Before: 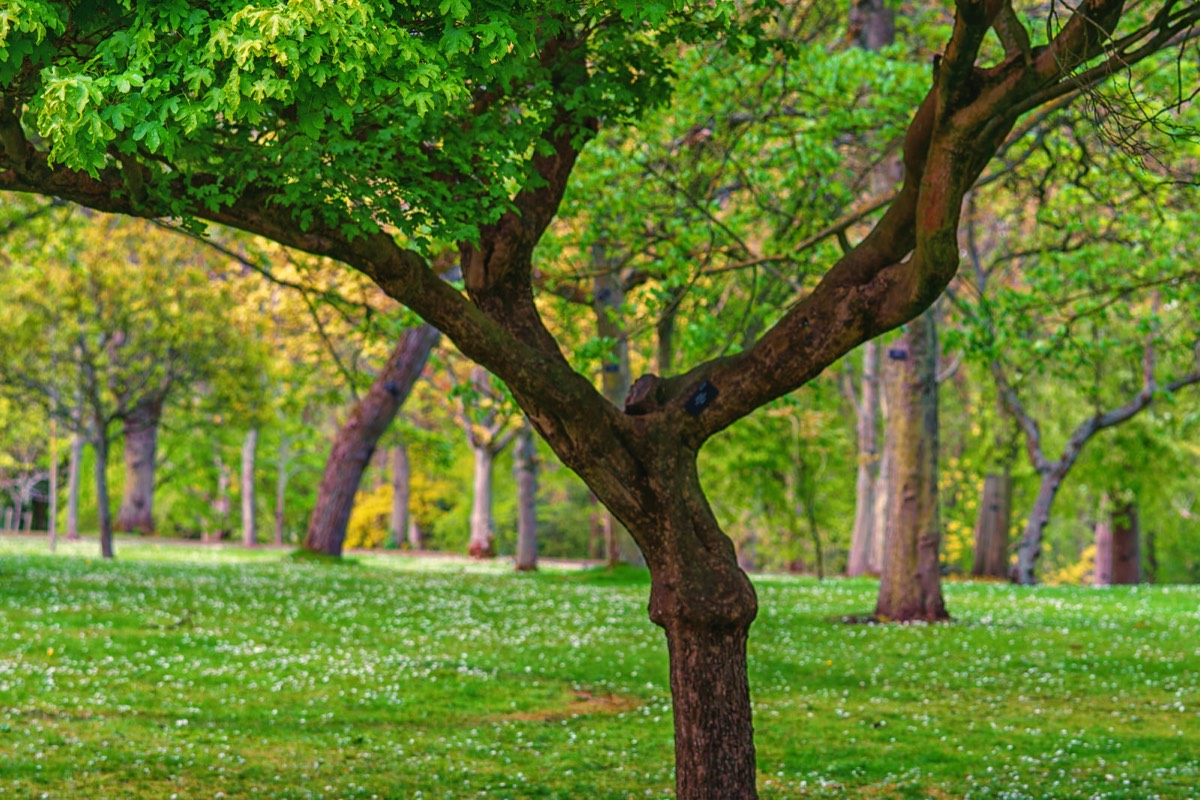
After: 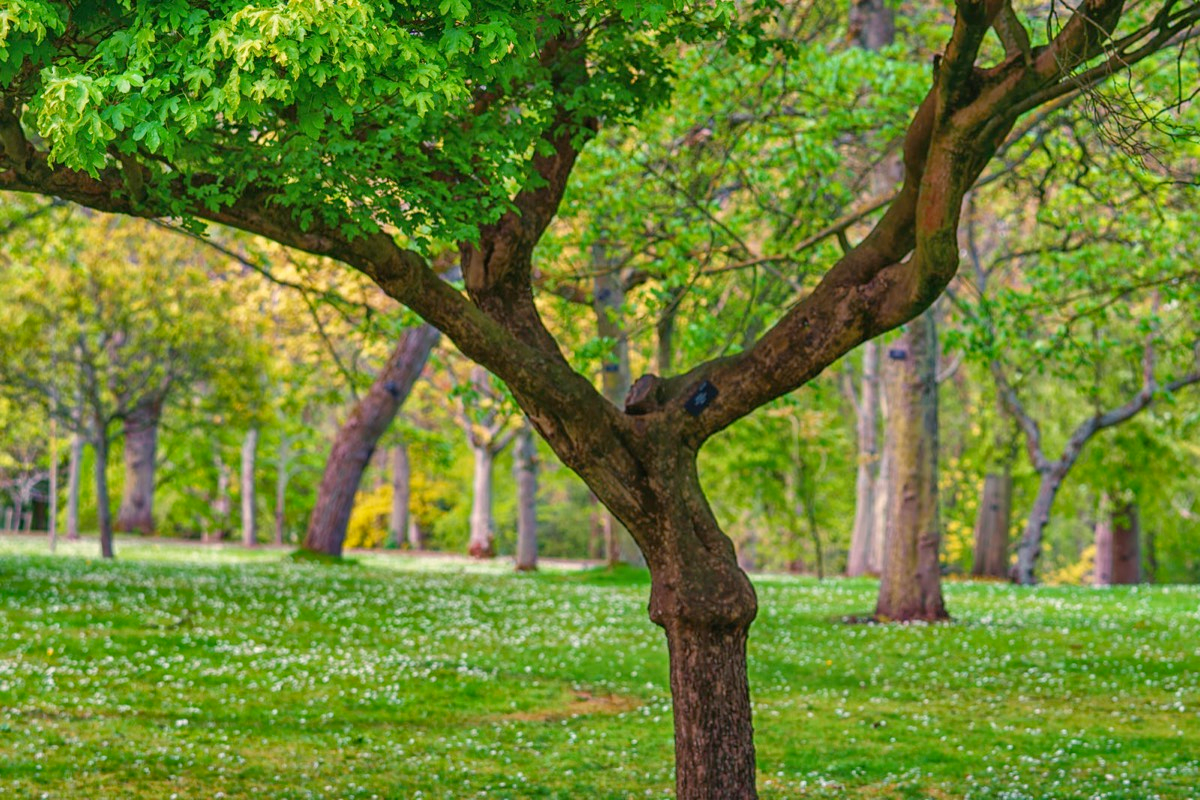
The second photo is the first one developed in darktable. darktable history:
shadows and highlights: shadows 20.89, highlights -82.63, soften with gaussian
